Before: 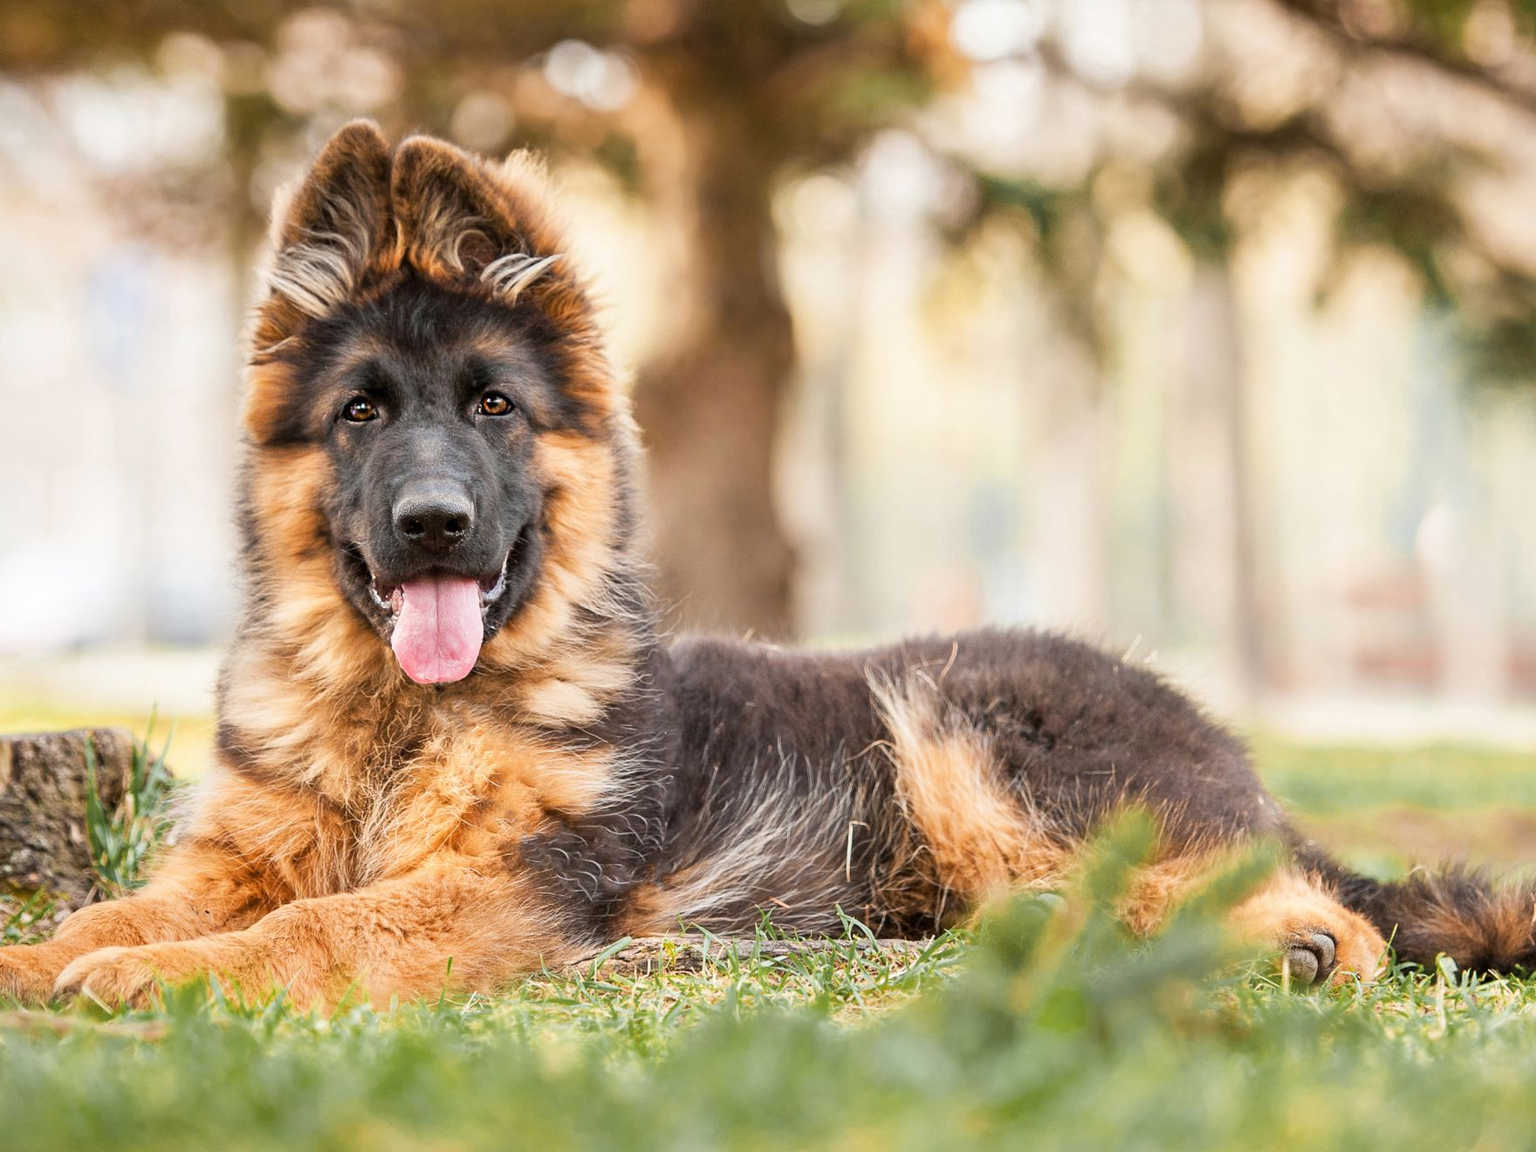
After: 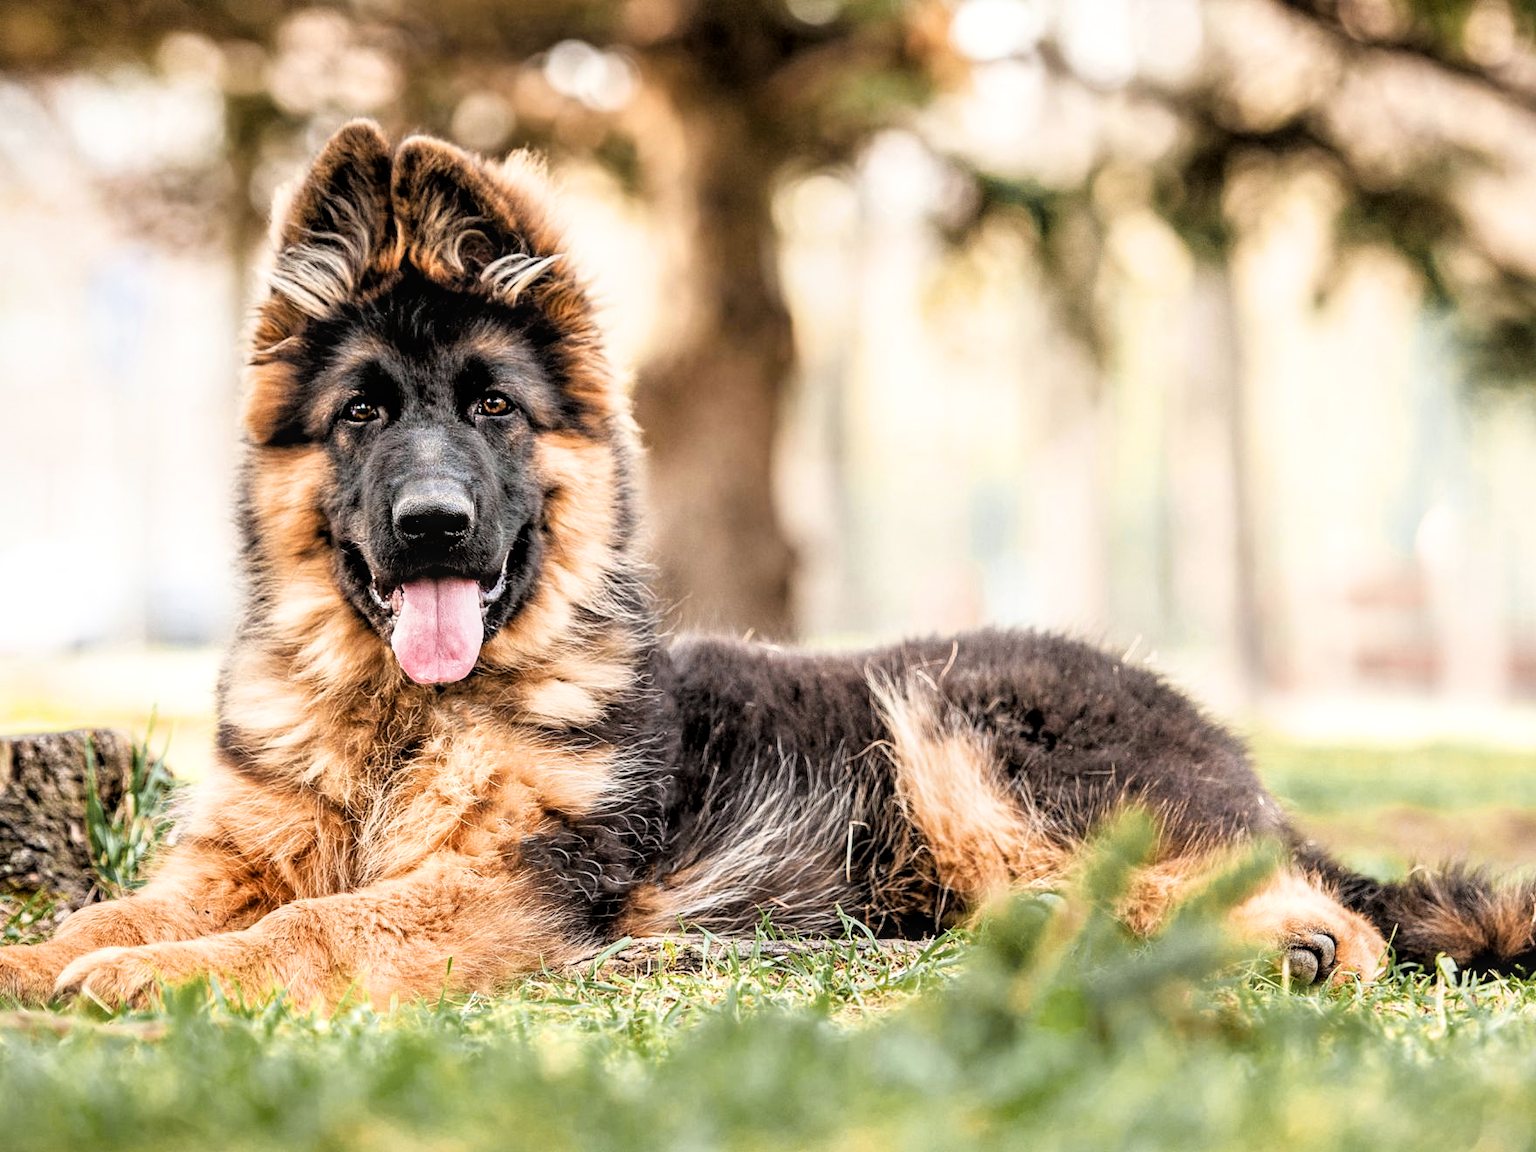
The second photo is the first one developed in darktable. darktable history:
local contrast: on, module defaults
filmic rgb: black relative exposure -3.64 EV, white relative exposure 2.44 EV, hardness 3.29
